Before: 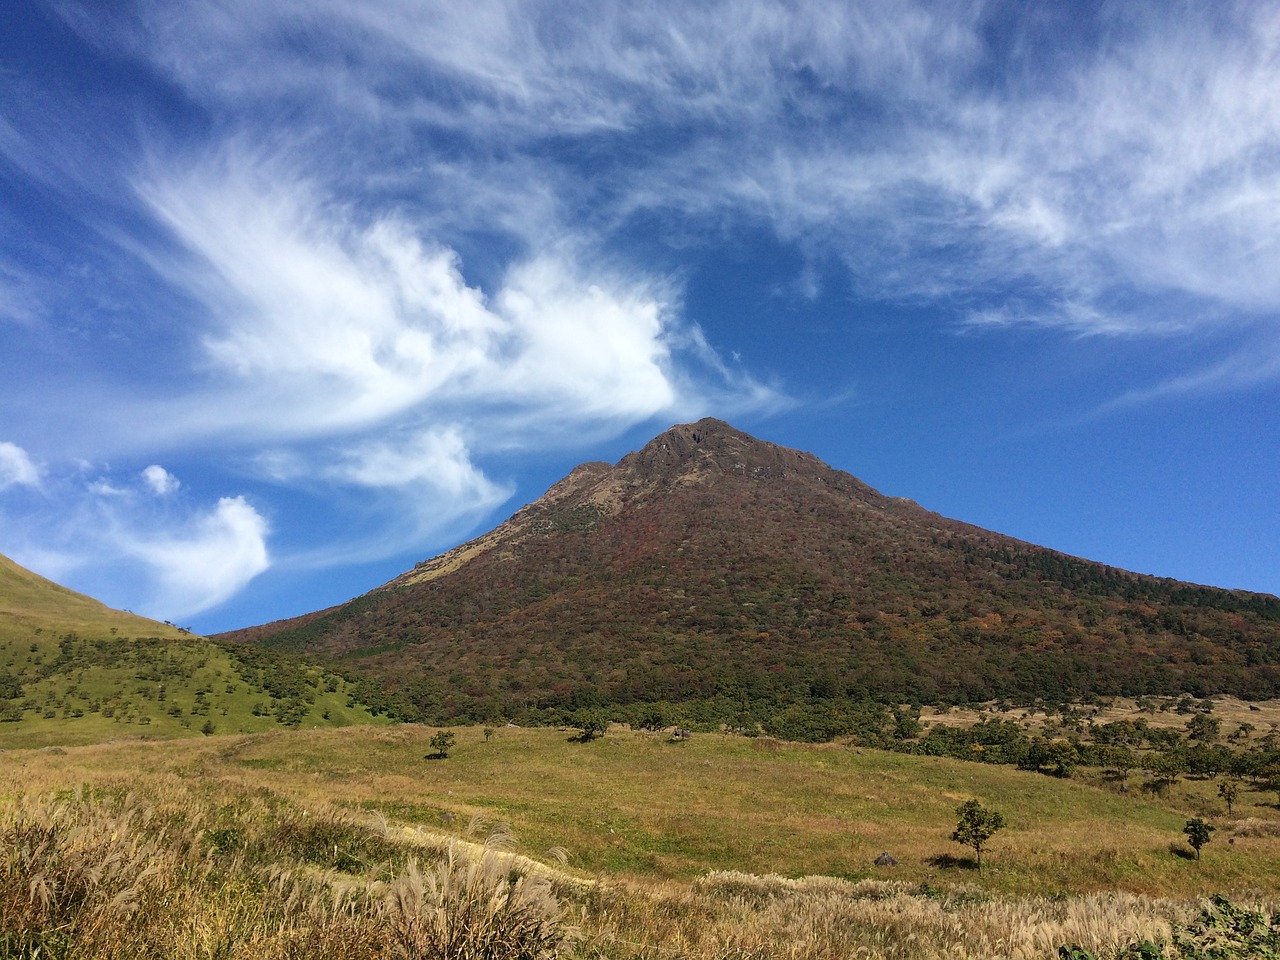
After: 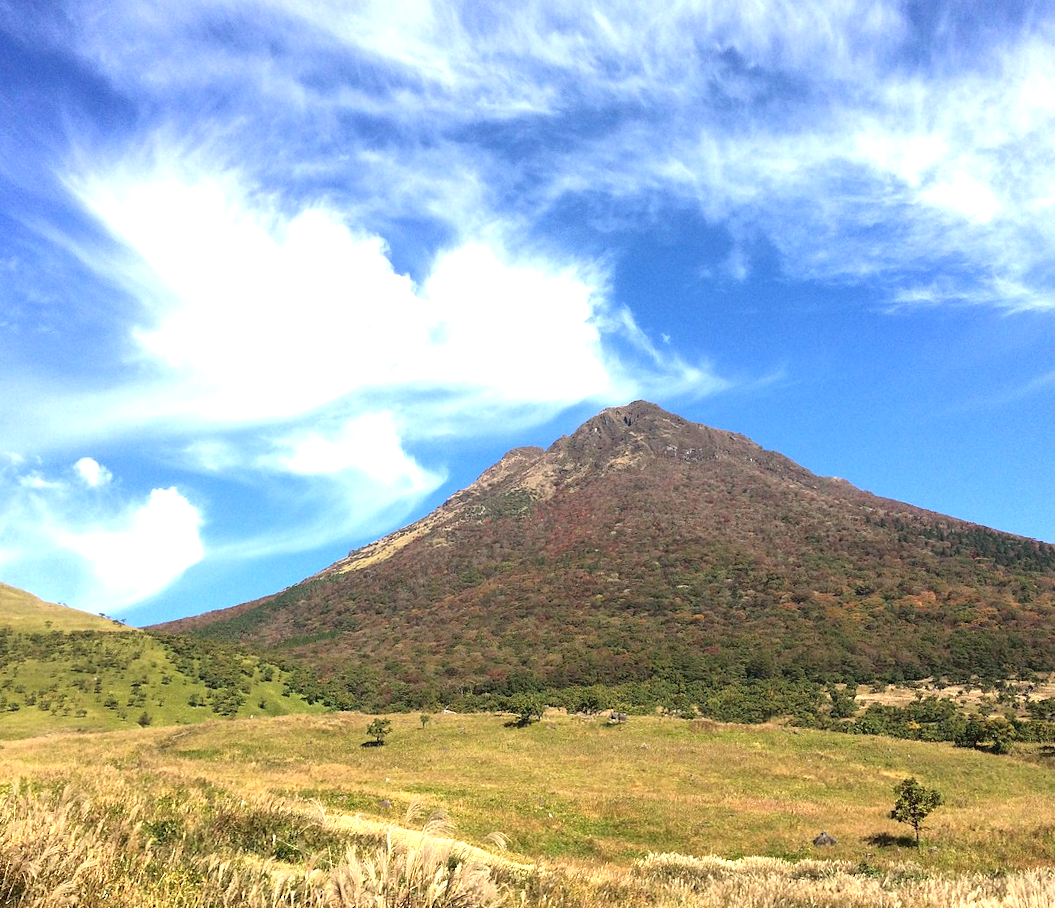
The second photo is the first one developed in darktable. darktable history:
crop and rotate: angle 1°, left 4.281%, top 0.642%, right 11.383%, bottom 2.486%
exposure: black level correction 0, exposure 1.2 EV, compensate exposure bias true, compensate highlight preservation false
